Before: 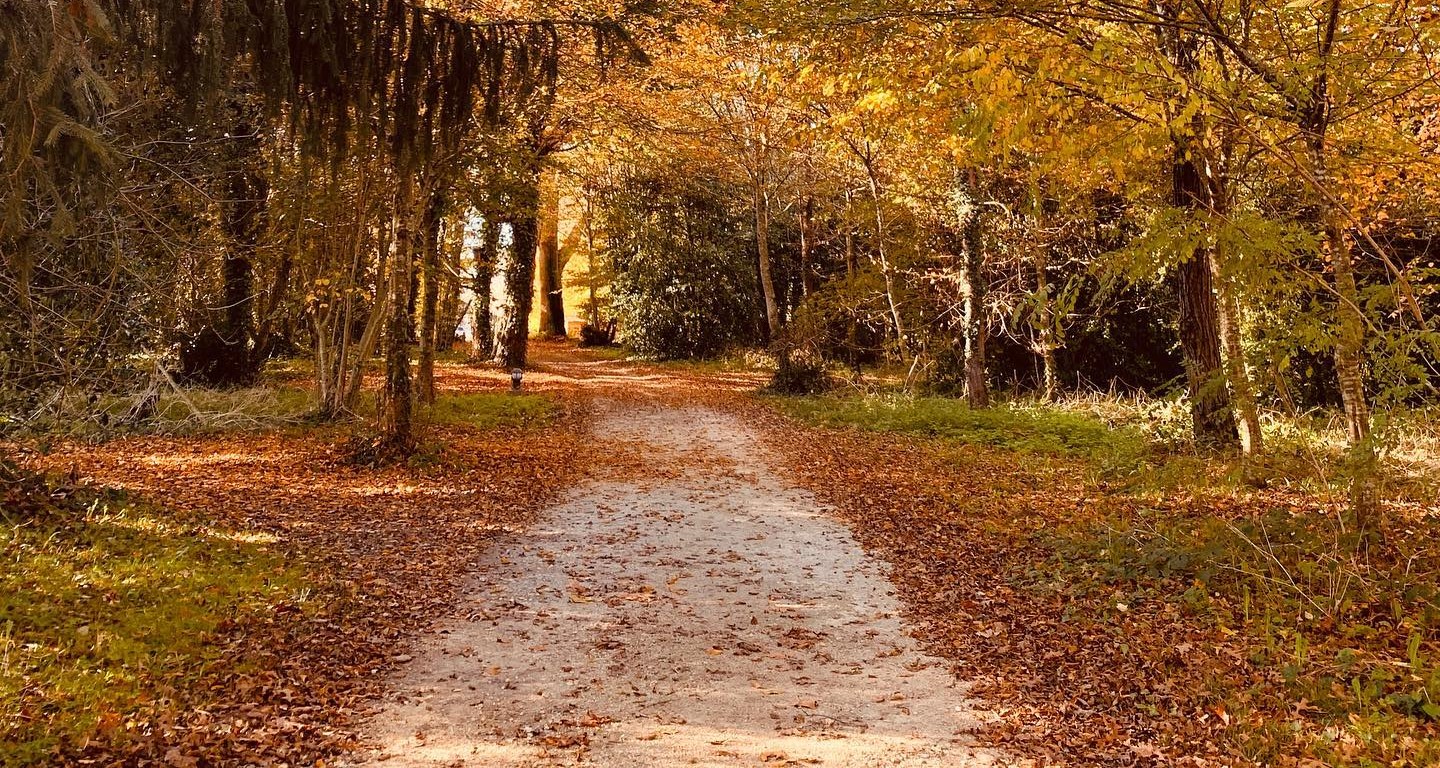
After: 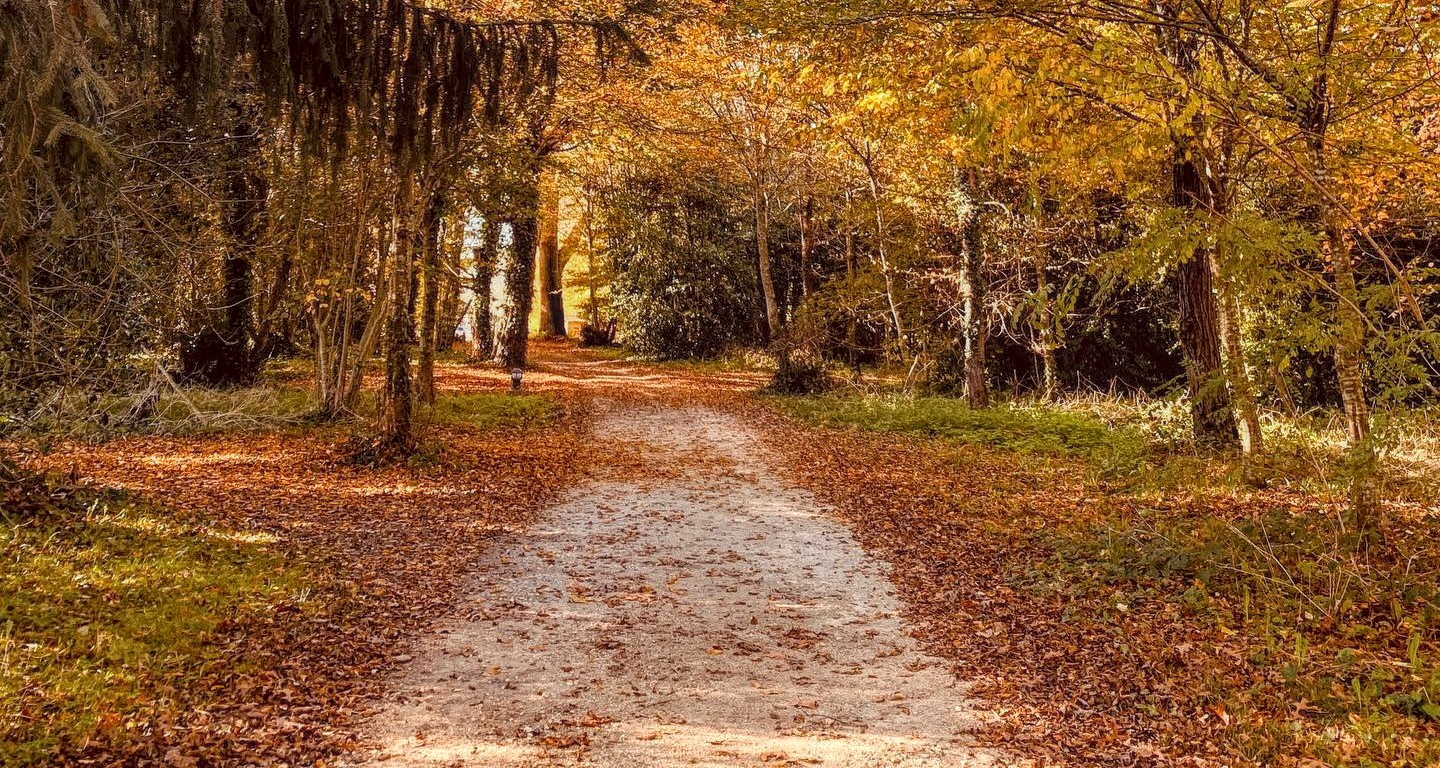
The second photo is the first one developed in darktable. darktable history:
exposure: compensate highlight preservation false
local contrast: highlights 74%, shadows 55%, detail 177%, midtone range 0.208
